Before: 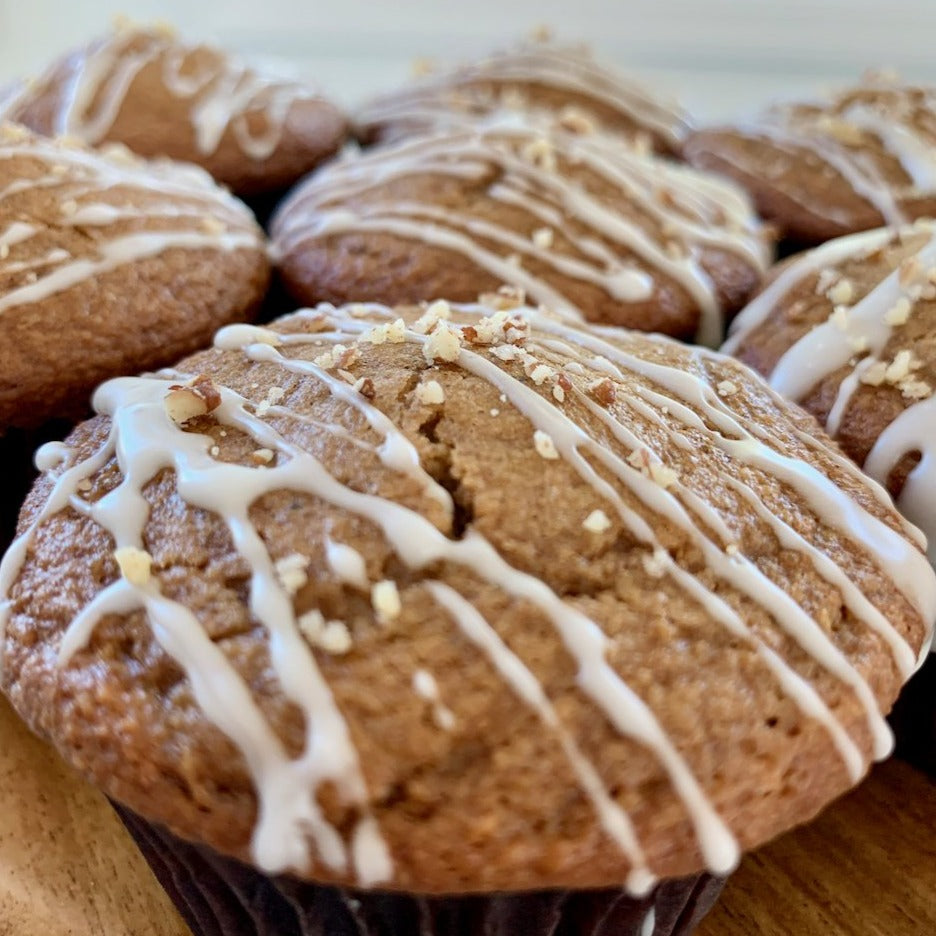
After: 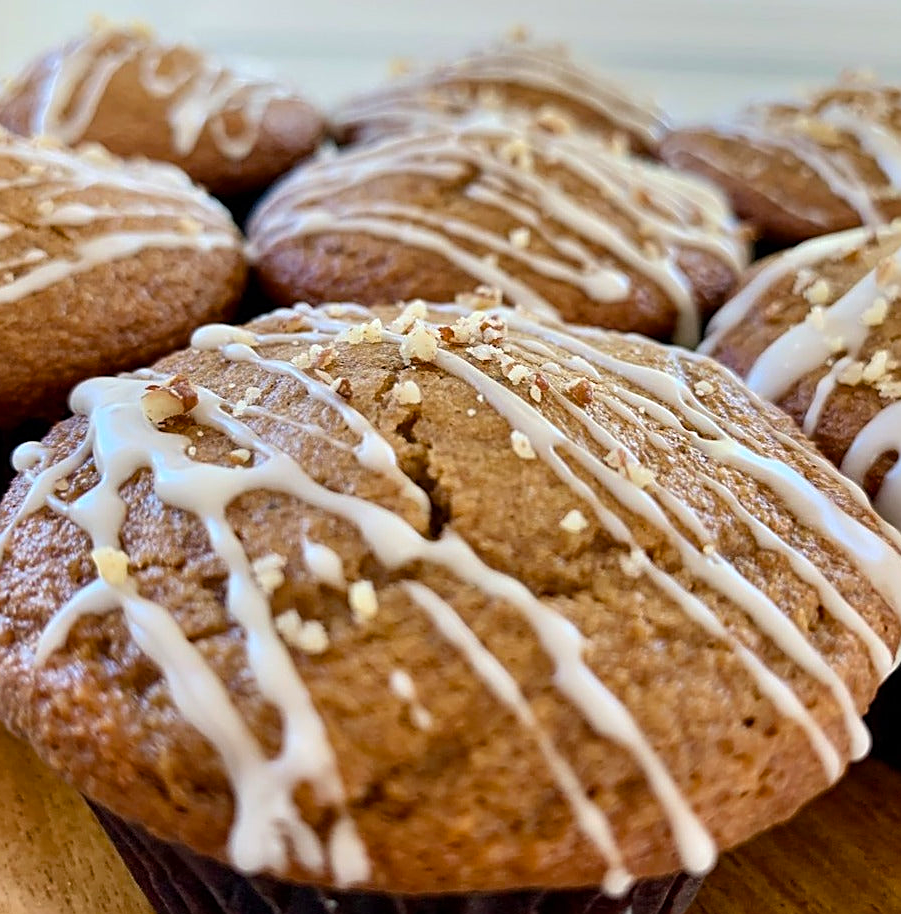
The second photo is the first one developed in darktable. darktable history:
crop and rotate: left 2.536%, right 1.107%, bottom 2.246%
color zones: curves: ch2 [(0, 0.5) (0.143, 0.5) (0.286, 0.489) (0.415, 0.421) (0.571, 0.5) (0.714, 0.5) (0.857, 0.5) (1, 0.5)]
color balance rgb: linear chroma grading › global chroma 10%, perceptual saturation grading › global saturation 5%, perceptual brilliance grading › global brilliance 4%, global vibrance 7%, saturation formula JzAzBz (2021)
sharpen: amount 0.575
